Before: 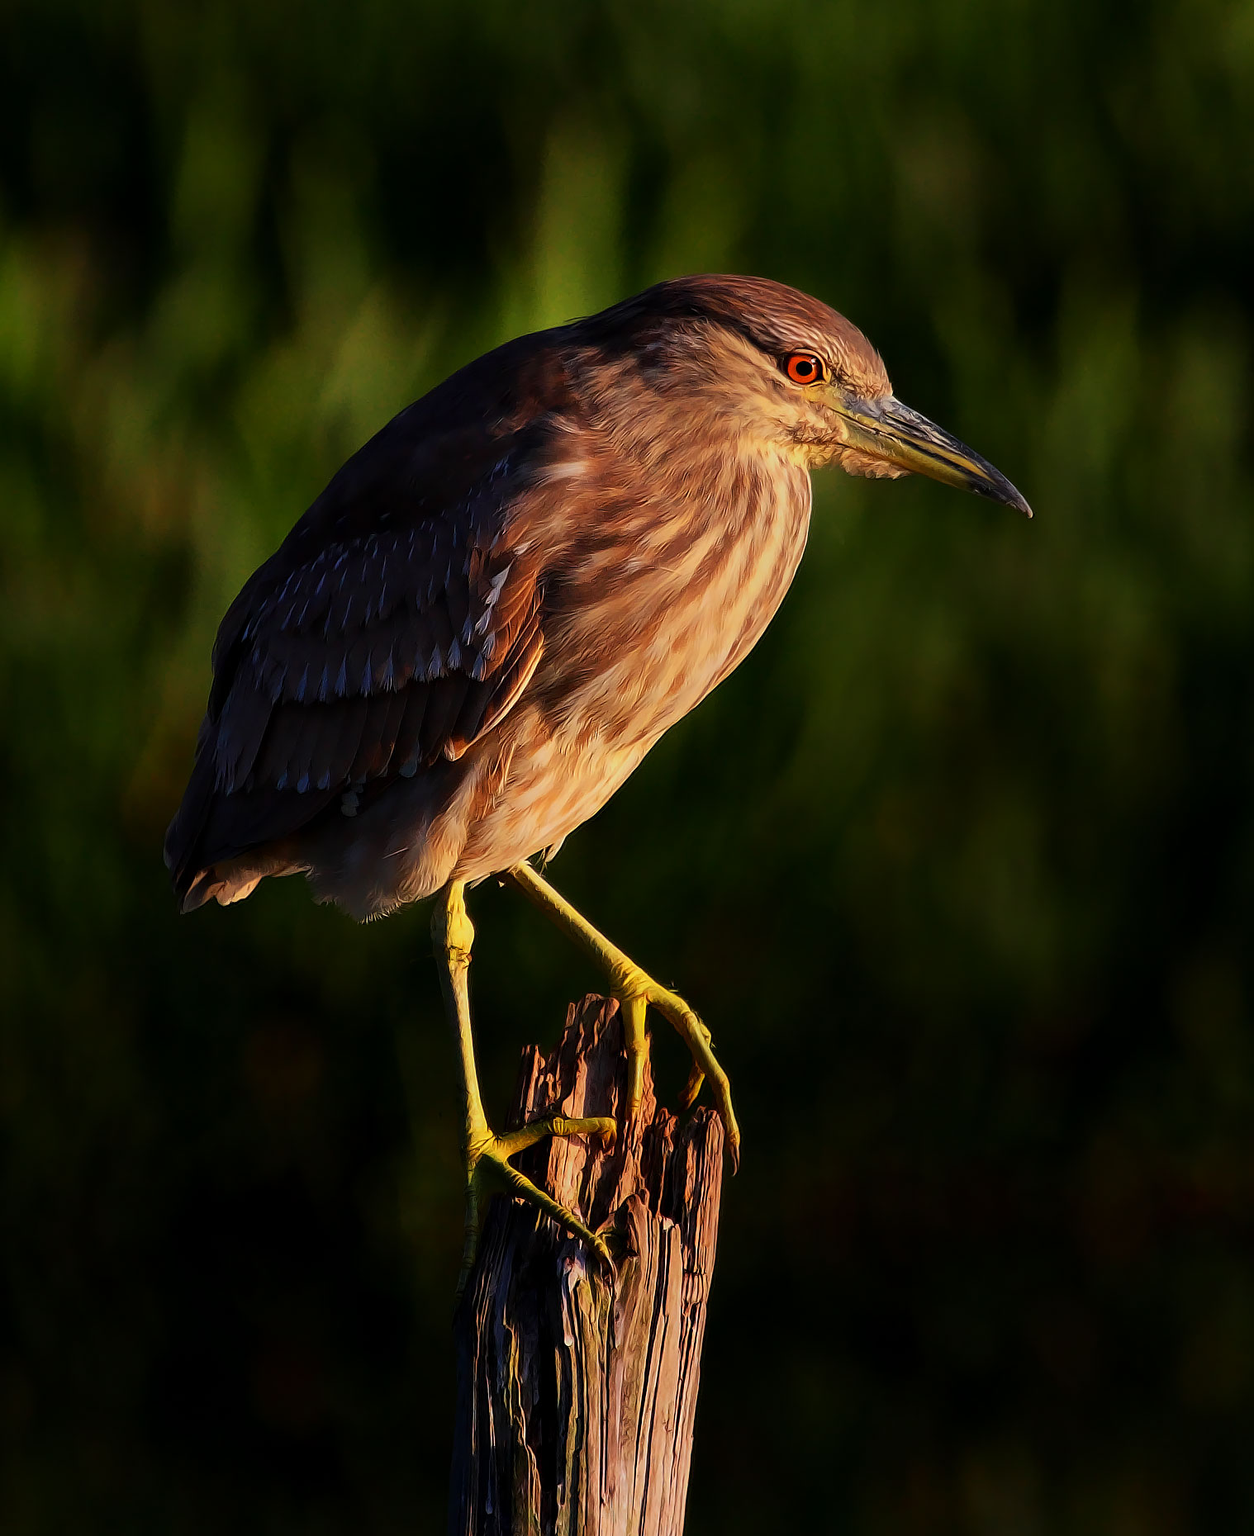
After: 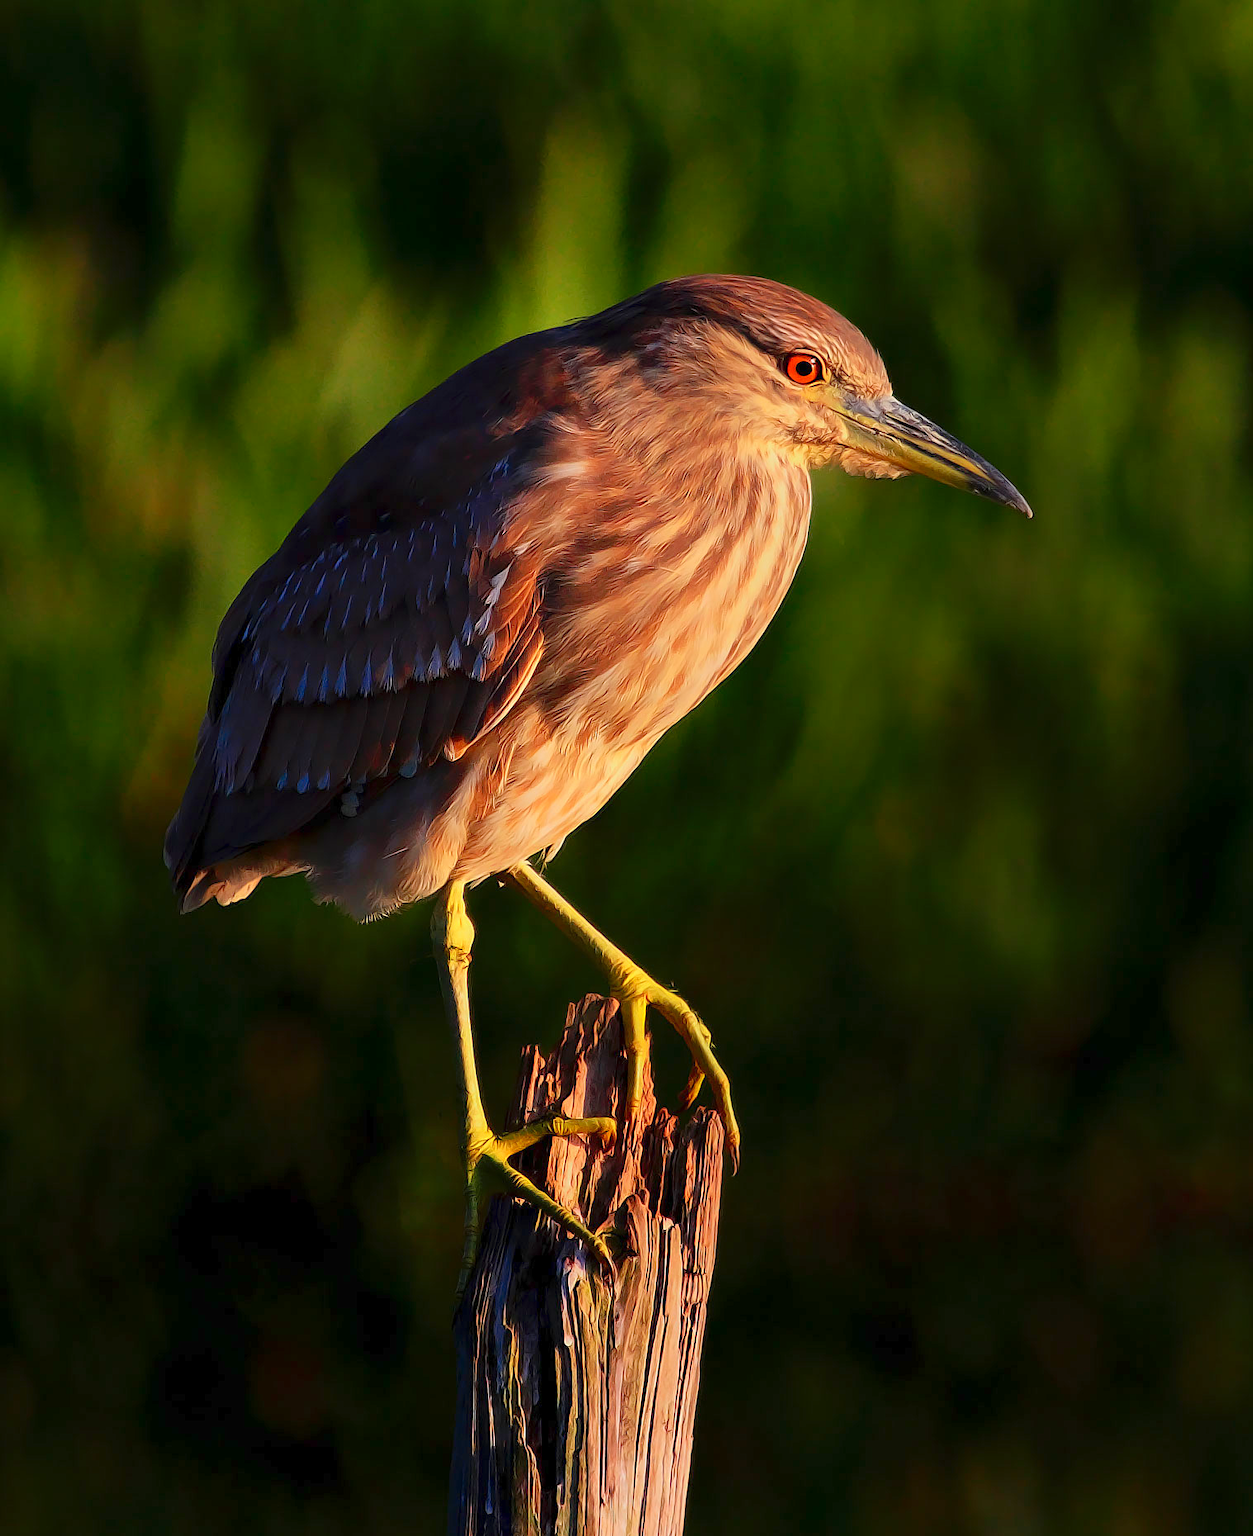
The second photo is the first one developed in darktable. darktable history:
color zones: curves: ch0 [(0, 0.5) (0.143, 0.5) (0.286, 0.5) (0.429, 0.5) (0.571, 0.5) (0.714, 0.476) (0.857, 0.5) (1, 0.5)]; ch2 [(0, 0.5) (0.143, 0.5) (0.286, 0.5) (0.429, 0.5) (0.571, 0.5) (0.714, 0.487) (0.857, 0.5) (1, 0.5)]
levels: levels [0, 0.43, 0.984]
